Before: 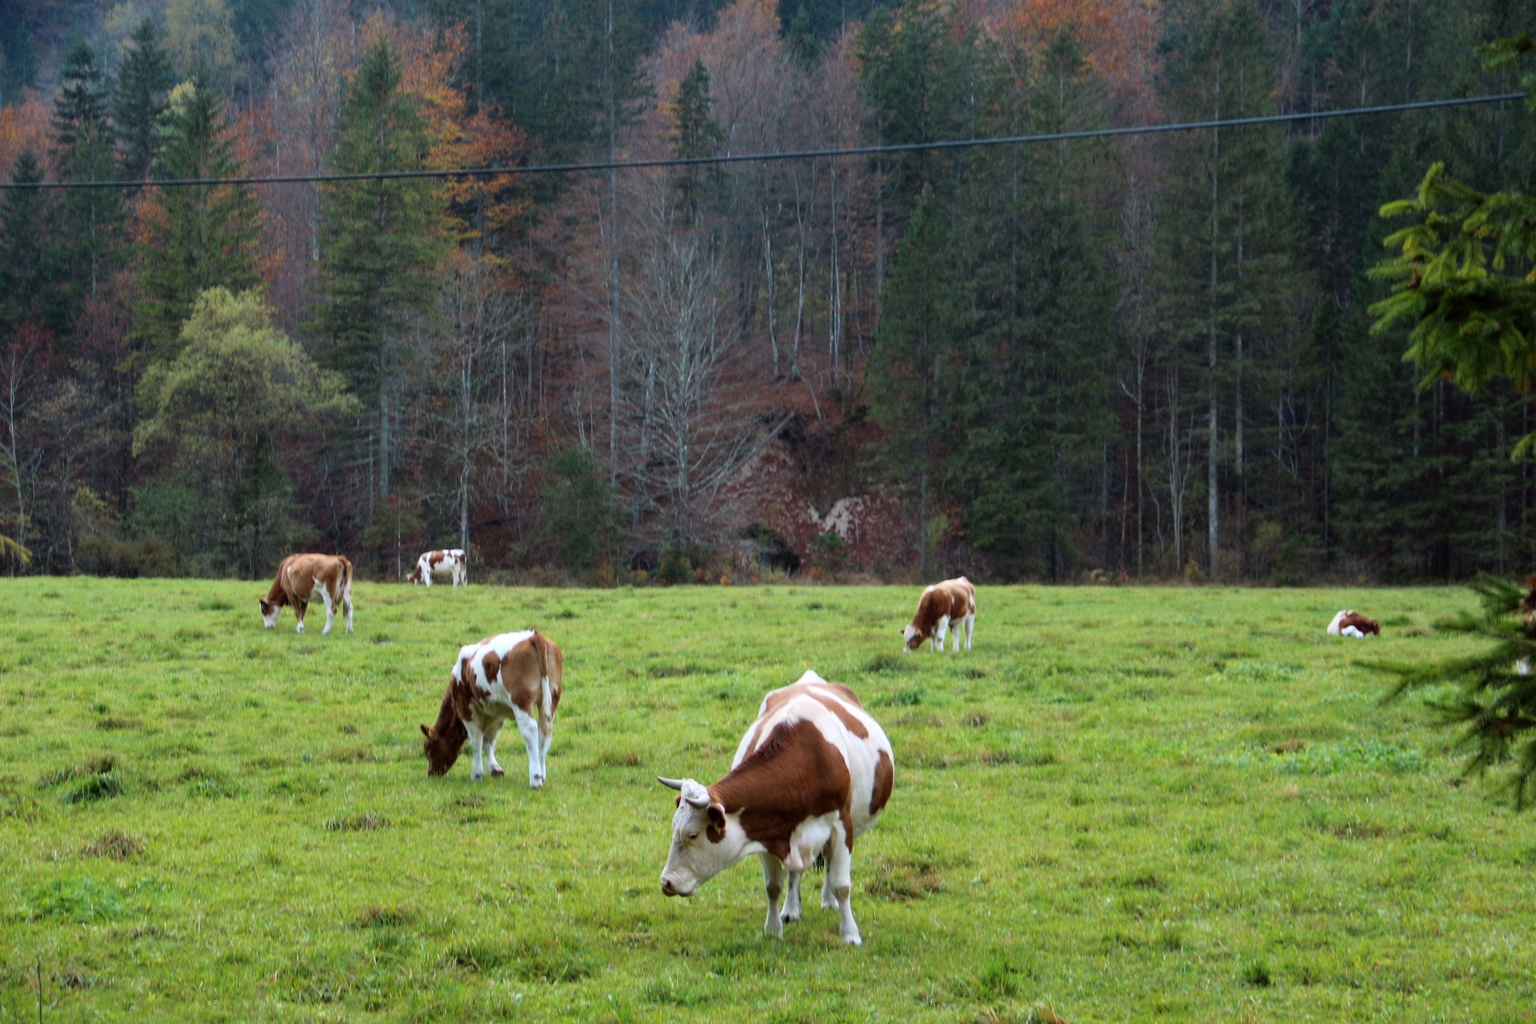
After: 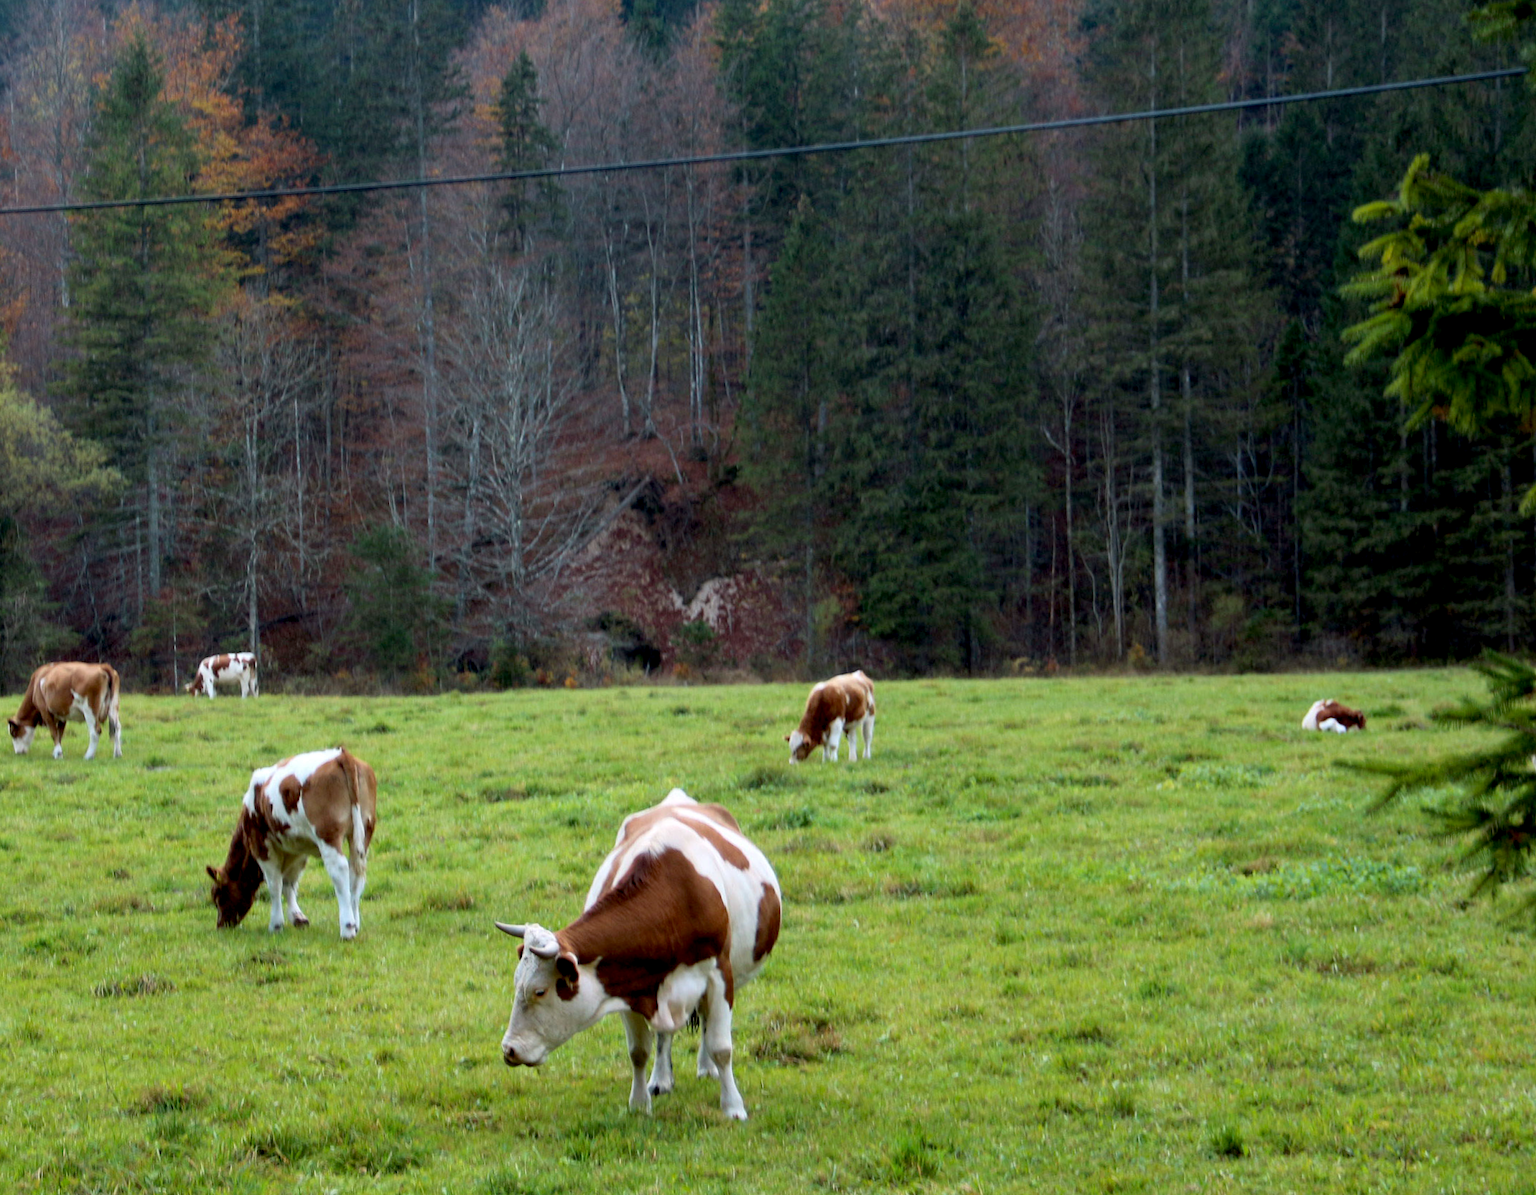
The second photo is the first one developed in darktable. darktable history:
rotate and perspective: rotation -1.42°, crop left 0.016, crop right 0.984, crop top 0.035, crop bottom 0.965
crop: left 16.145%
exposure: black level correction 0.009, compensate highlight preservation false
